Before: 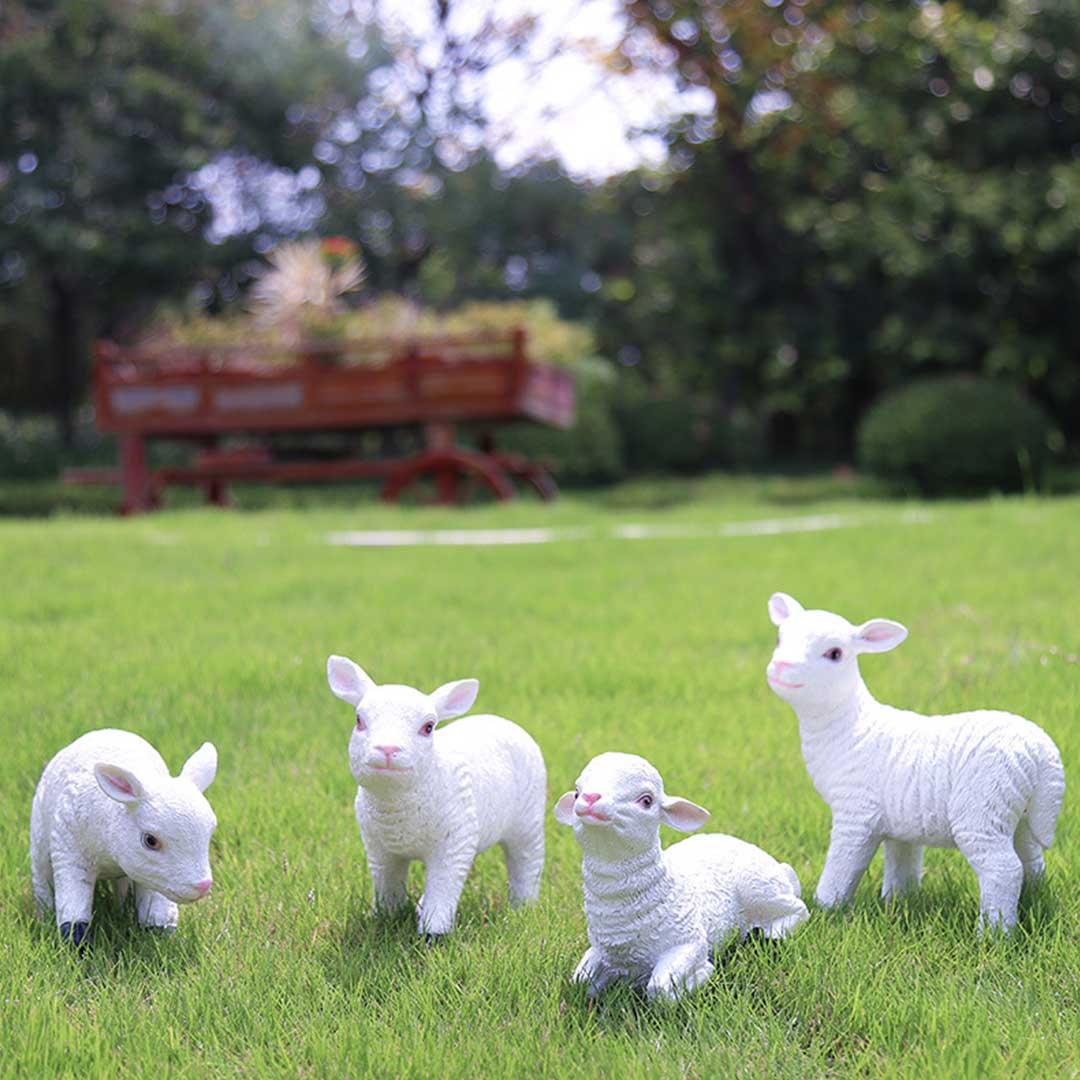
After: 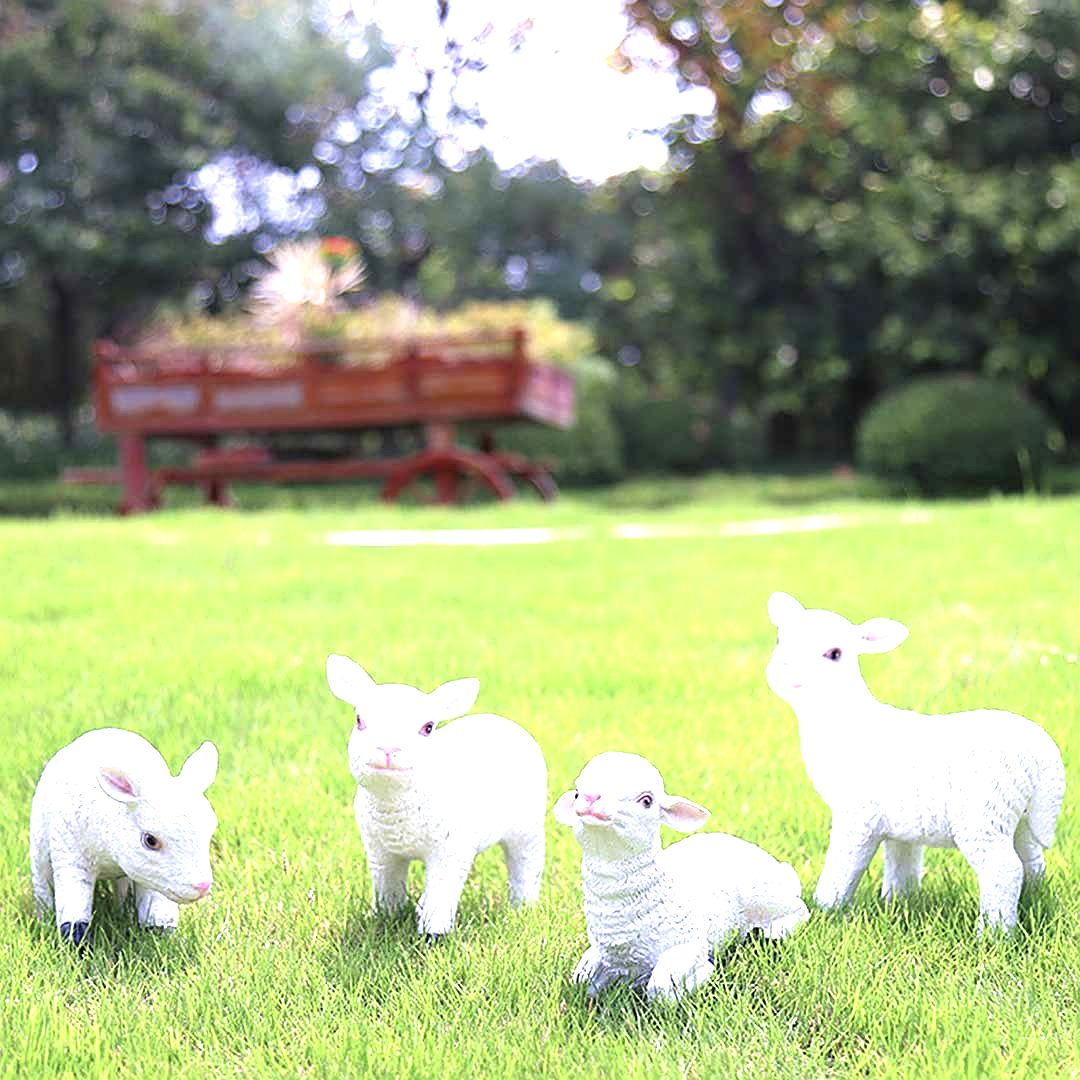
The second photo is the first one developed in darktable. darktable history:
sharpen: on, module defaults
exposure: black level correction 0.001, exposure 1.132 EV, compensate exposure bias true, compensate highlight preservation false
